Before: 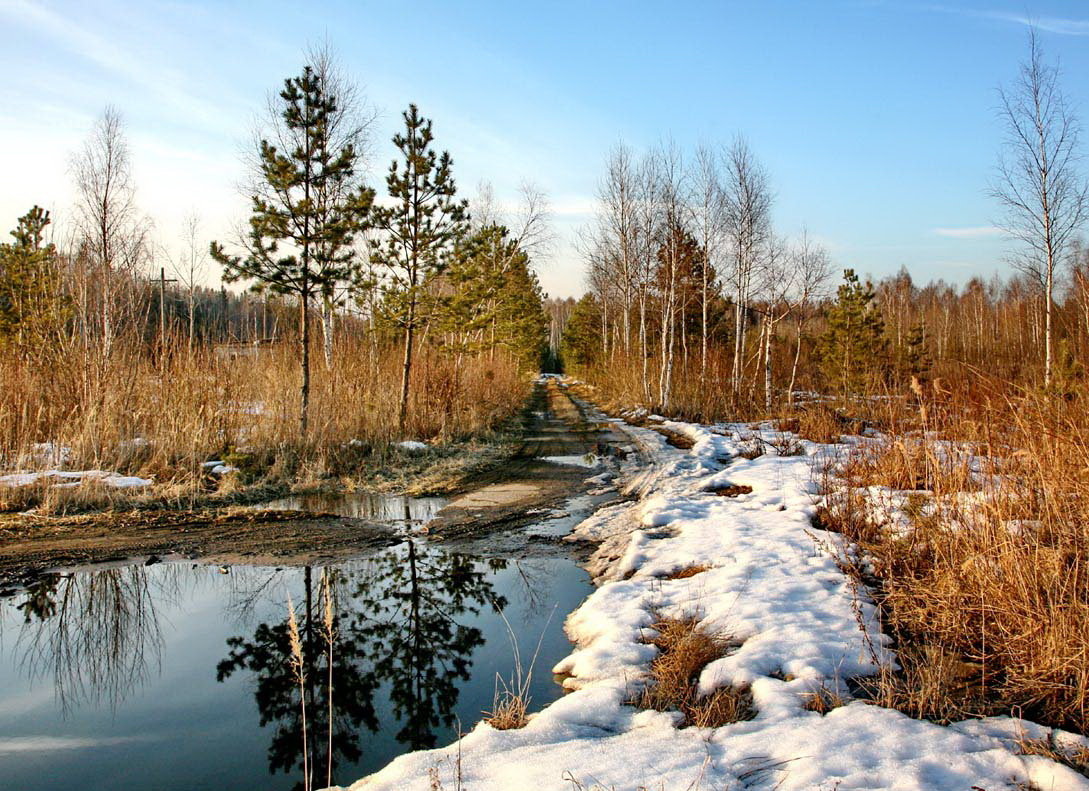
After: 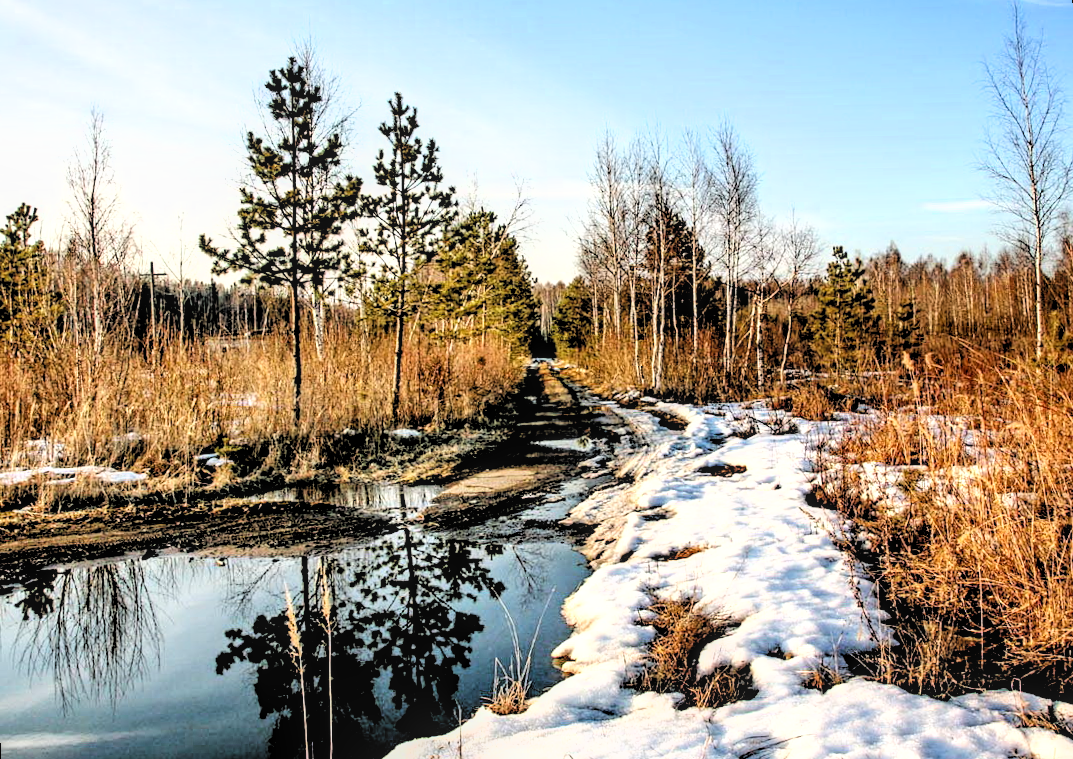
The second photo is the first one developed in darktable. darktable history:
contrast brightness saturation: contrast 0.05
local contrast: on, module defaults
rotate and perspective: rotation -1.42°, crop left 0.016, crop right 0.984, crop top 0.035, crop bottom 0.965
filmic rgb: middle gray luminance 13.55%, black relative exposure -1.97 EV, white relative exposure 3.1 EV, threshold 6 EV, target black luminance 0%, hardness 1.79, latitude 59.23%, contrast 1.728, highlights saturation mix 5%, shadows ↔ highlights balance -37.52%, add noise in highlights 0, color science v3 (2019), use custom middle-gray values true, iterations of high-quality reconstruction 0, contrast in highlights soft, enable highlight reconstruction true
